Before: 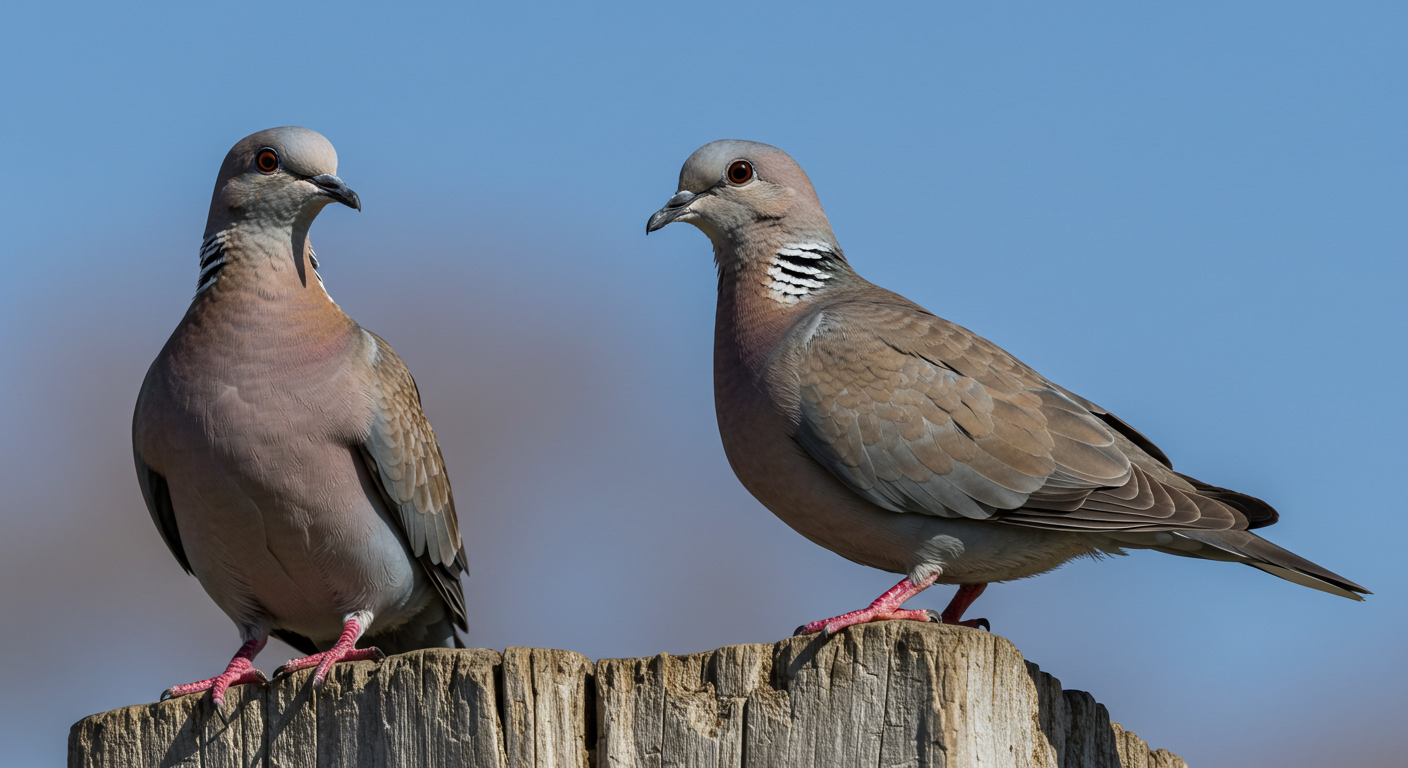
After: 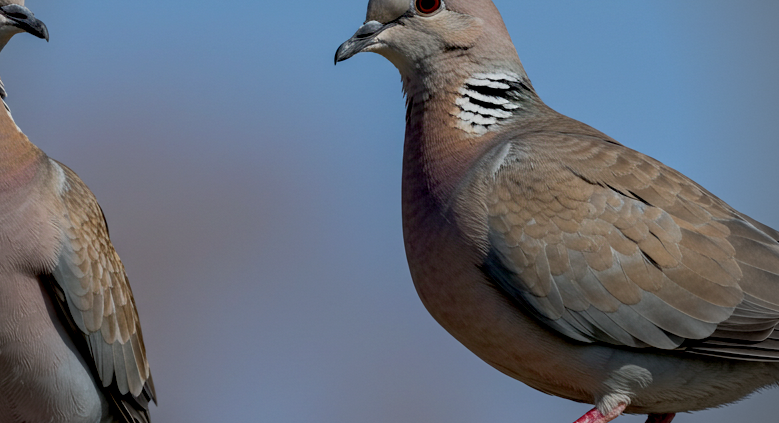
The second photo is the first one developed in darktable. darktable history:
exposure: black level correction 0.009, exposure -0.166 EV, compensate highlight preservation false
shadows and highlights: highlights color adjustment 0.065%
crop and rotate: left 22.197%, top 22.195%, right 22.46%, bottom 22.679%
vignetting: saturation -0.637, center (-0.064, -0.31), unbound false
